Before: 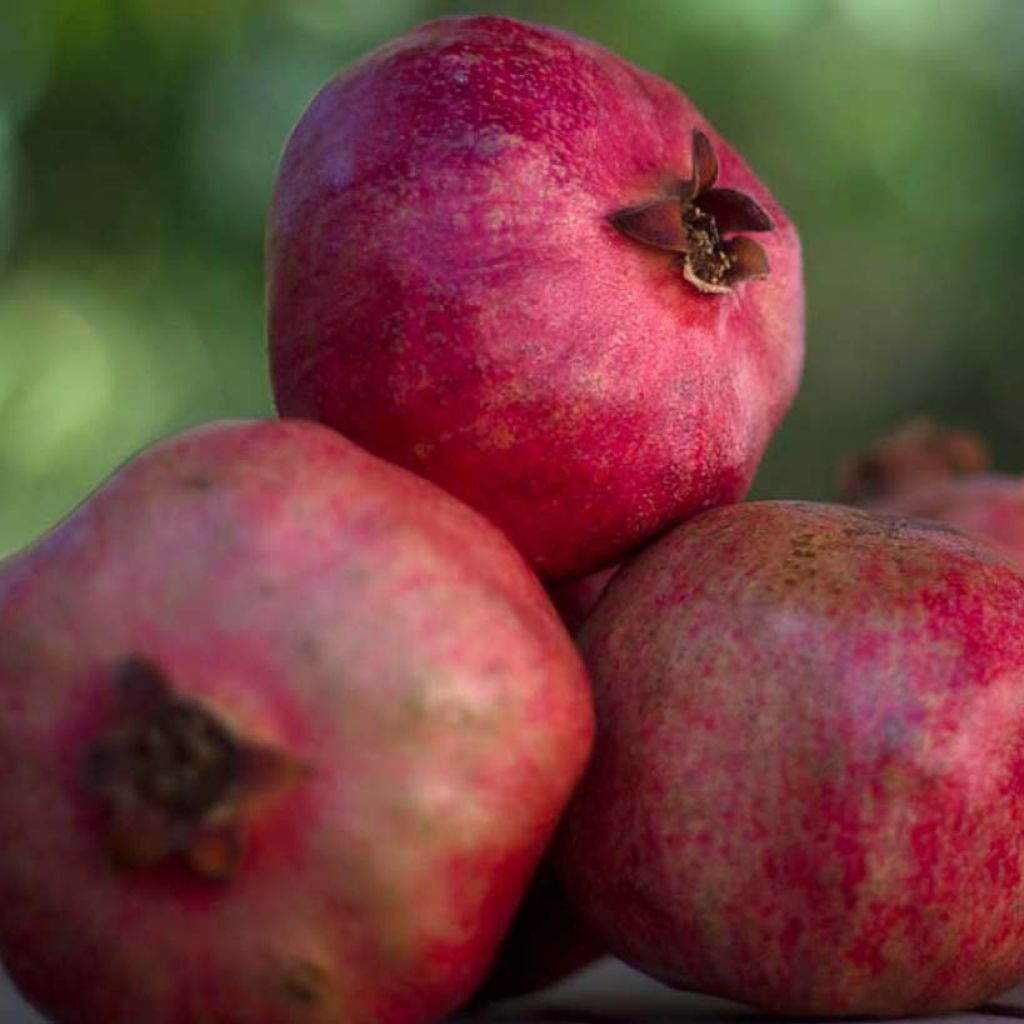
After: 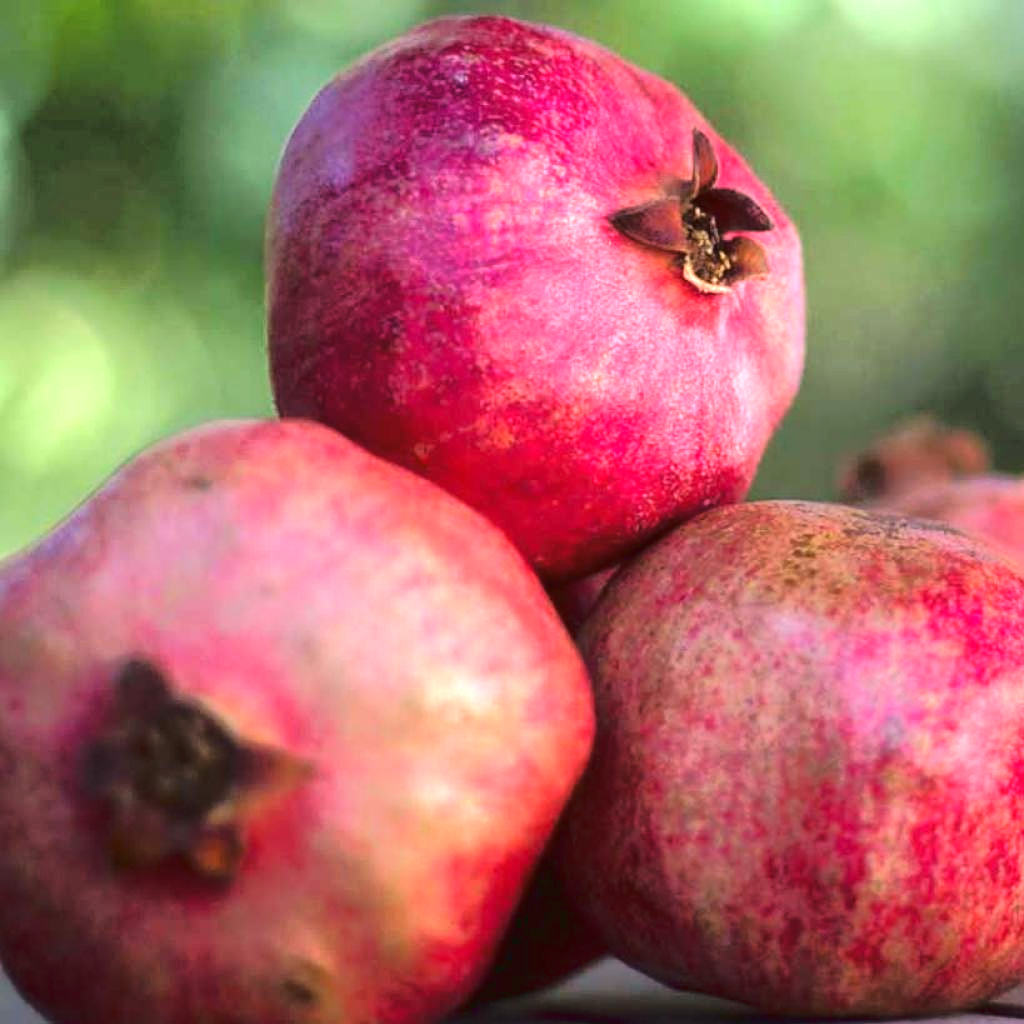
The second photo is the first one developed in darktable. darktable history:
tone curve: curves: ch0 [(0, 0.032) (0.094, 0.08) (0.265, 0.208) (0.41, 0.417) (0.498, 0.496) (0.638, 0.673) (0.845, 0.828) (0.994, 0.964)]; ch1 [(0, 0) (0.161, 0.092) (0.37, 0.302) (0.417, 0.434) (0.492, 0.502) (0.576, 0.589) (0.644, 0.638) (0.725, 0.765) (1, 1)]; ch2 [(0, 0) (0.352, 0.403) (0.45, 0.469) (0.521, 0.515) (0.55, 0.528) (0.589, 0.576) (1, 1)], color space Lab, linked channels, preserve colors none
exposure: black level correction 0, exposure 1.478 EV, compensate exposure bias true, compensate highlight preservation false
